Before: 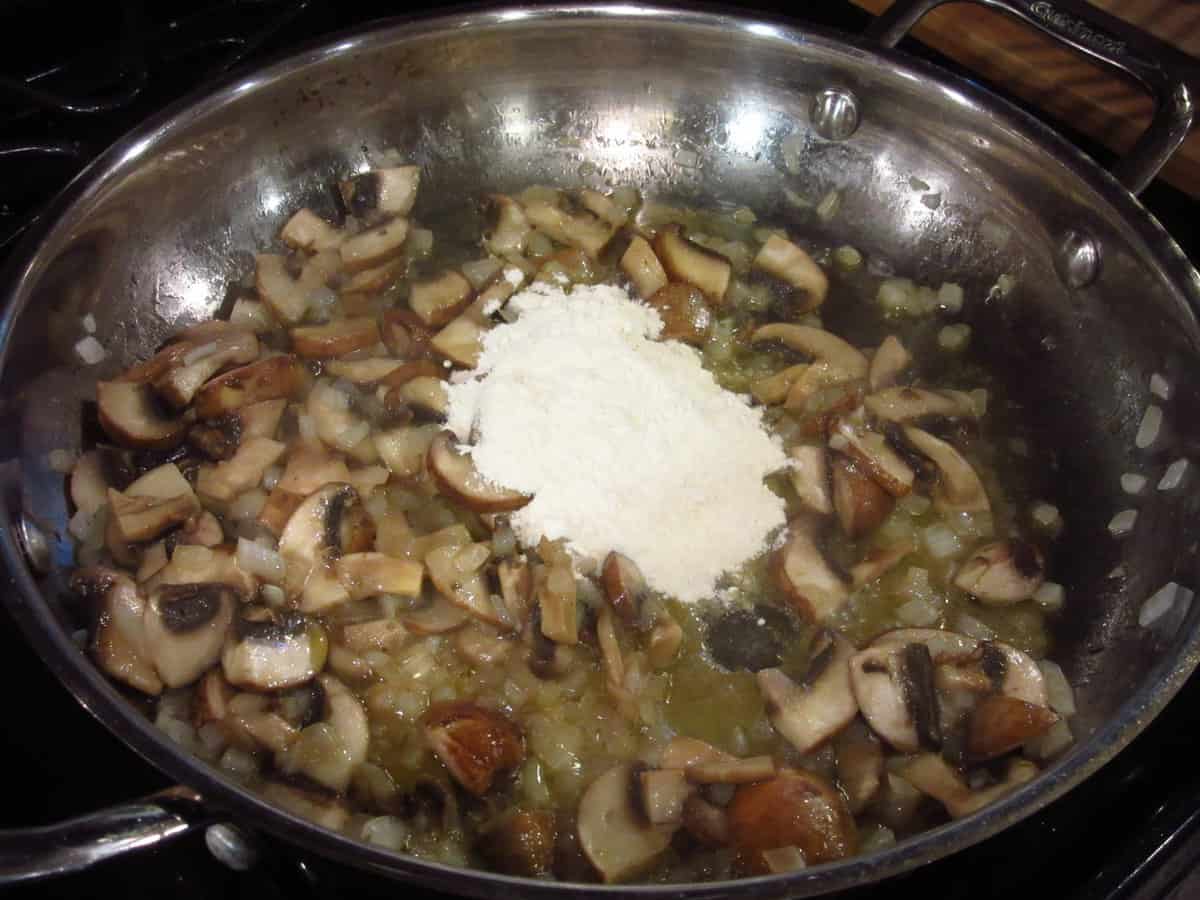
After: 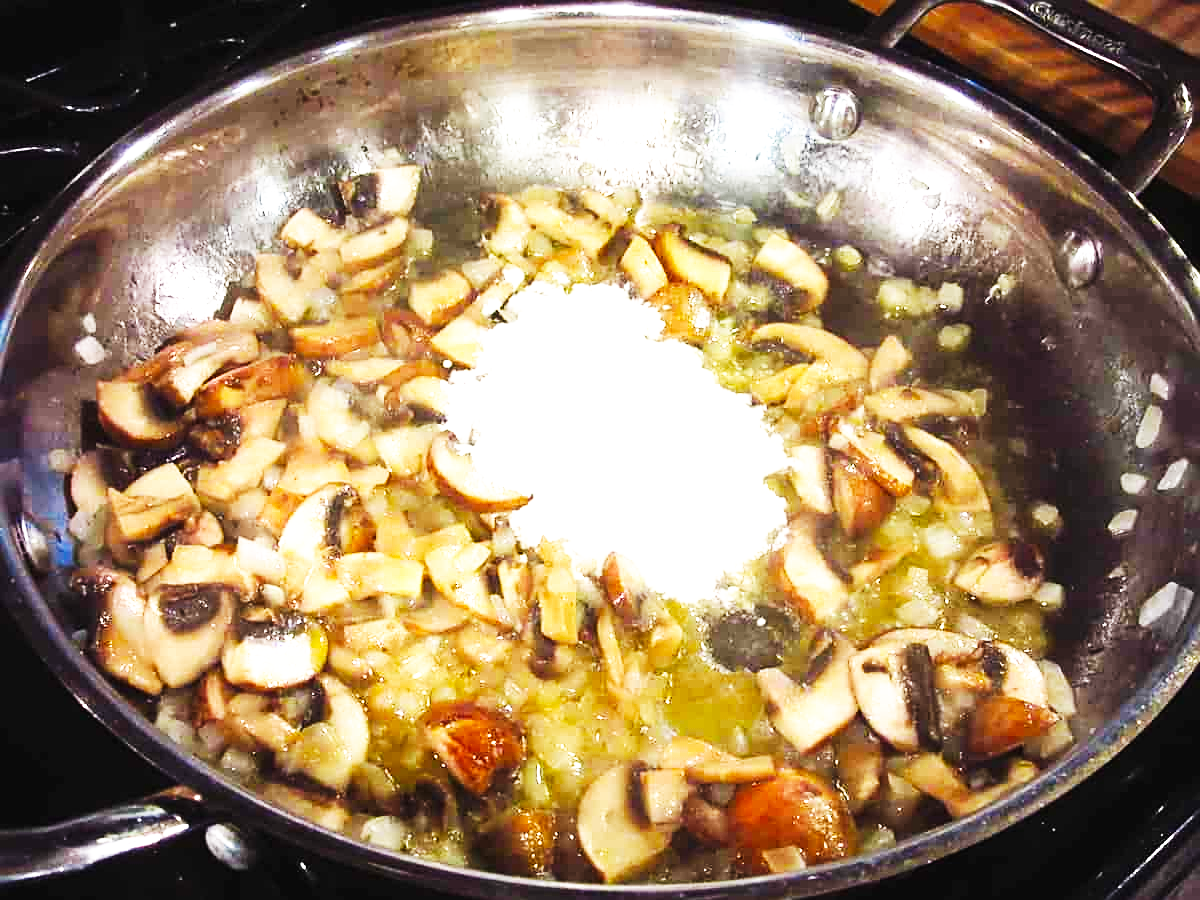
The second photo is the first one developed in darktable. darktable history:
exposure: black level correction 0, exposure 0.697 EV, compensate highlight preservation false
sharpen: on, module defaults
base curve: curves: ch0 [(0, 0) (0.007, 0.004) (0.027, 0.03) (0.046, 0.07) (0.207, 0.54) (0.442, 0.872) (0.673, 0.972) (1, 1)], preserve colors none
color balance rgb: global offset › luminance 0.49%, global offset › hue 172.38°, perceptual saturation grading › global saturation 18.235%, perceptual brilliance grading › highlights 10.351%, perceptual brilliance grading › mid-tones 5.804%
